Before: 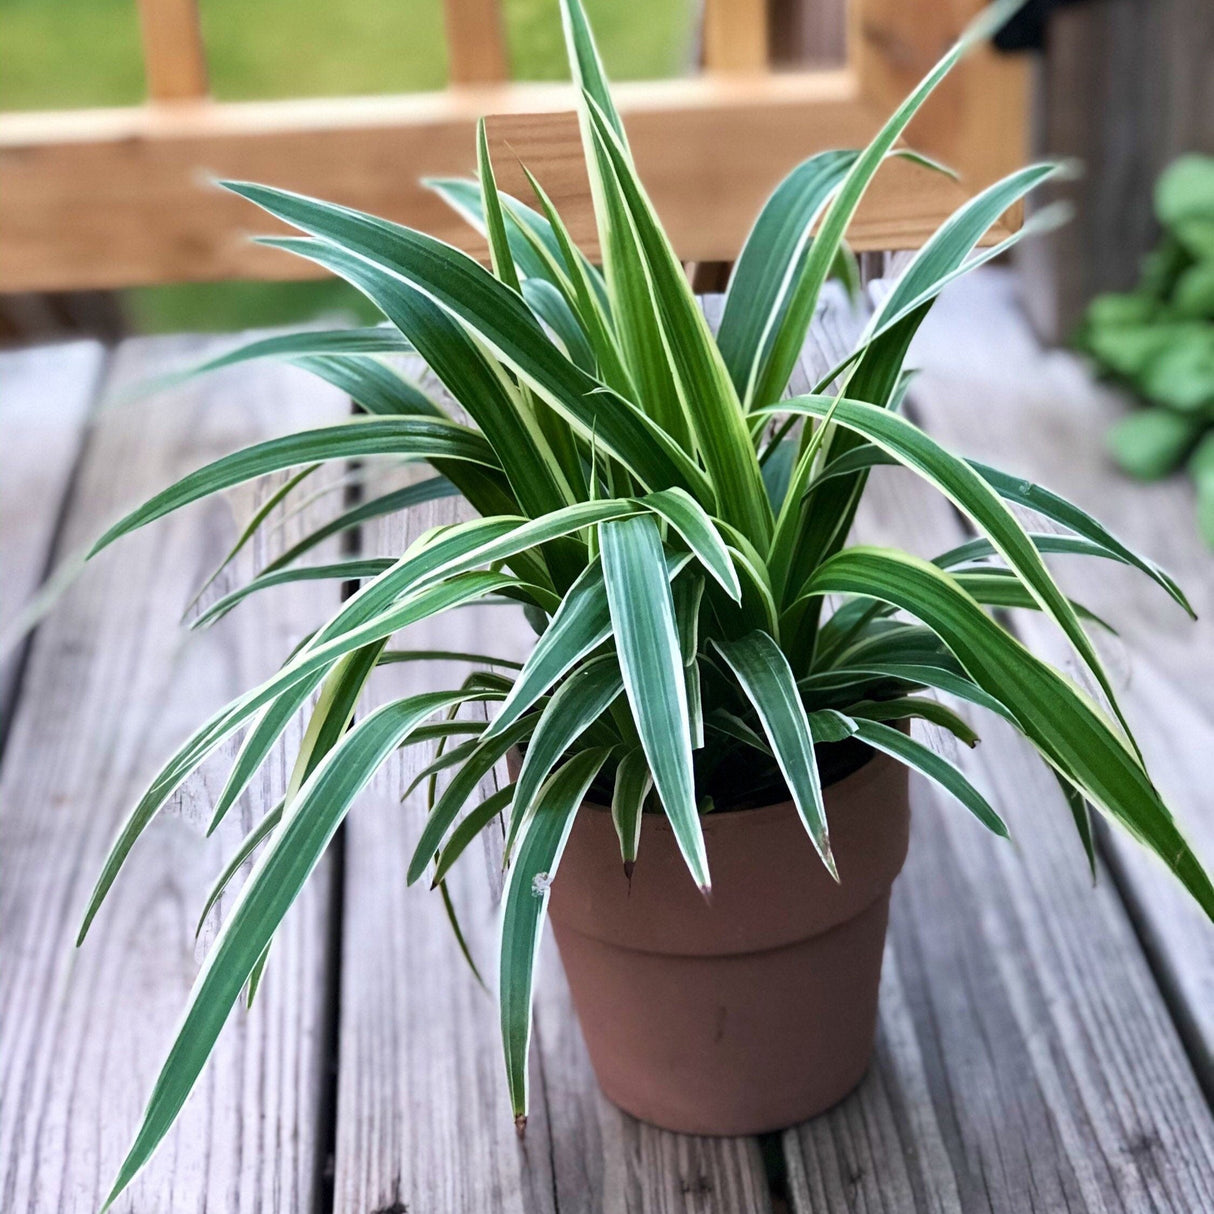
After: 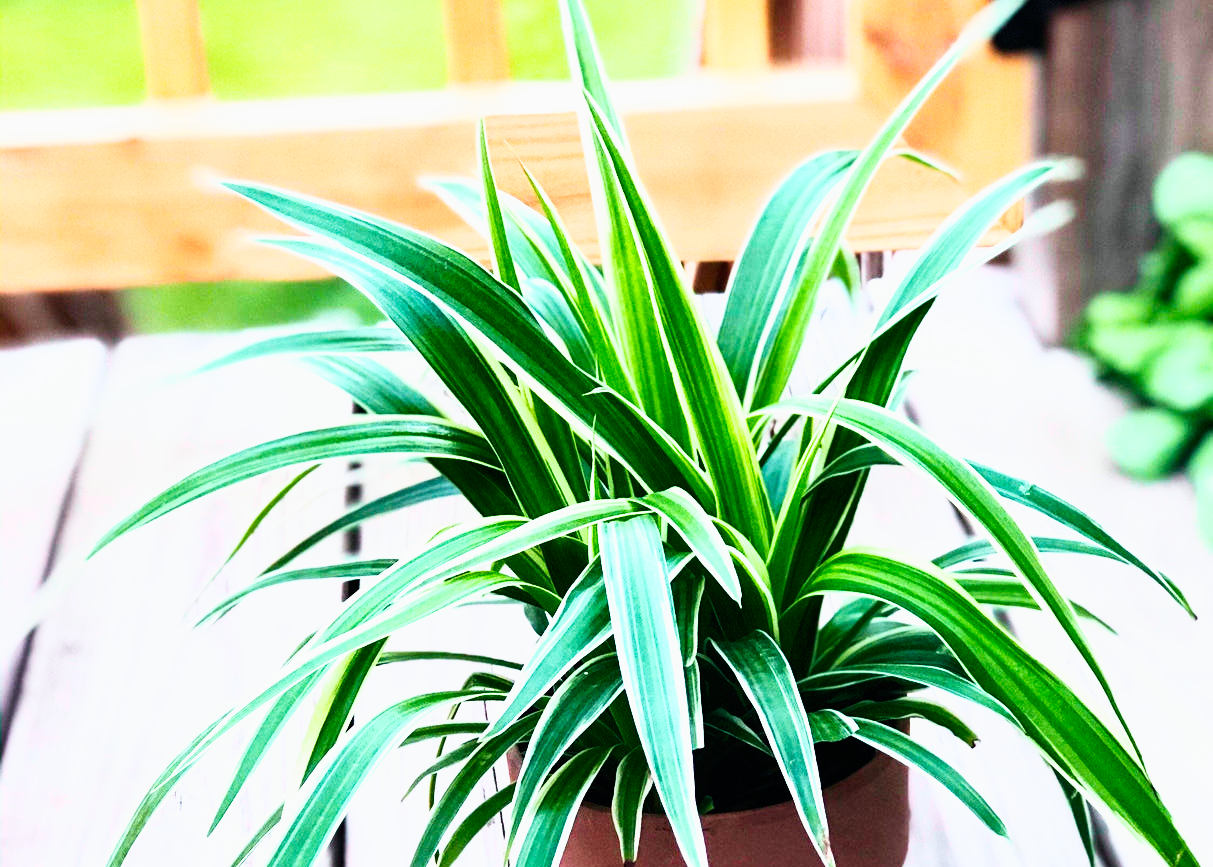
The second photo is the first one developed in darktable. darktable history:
base curve: curves: ch0 [(0, 0) (0.007, 0.004) (0.027, 0.03) (0.046, 0.07) (0.207, 0.54) (0.442, 0.872) (0.673, 0.972) (1, 1)], preserve colors none
tone curve: curves: ch0 [(0, 0) (0.051, 0.047) (0.102, 0.099) (0.236, 0.249) (0.429, 0.473) (0.67, 0.755) (0.875, 0.948) (1, 0.985)]; ch1 [(0, 0) (0.339, 0.298) (0.402, 0.363) (0.453, 0.413) (0.485, 0.469) (0.494, 0.493) (0.504, 0.502) (0.515, 0.526) (0.563, 0.591) (0.597, 0.639) (0.834, 0.888) (1, 1)]; ch2 [(0, 0) (0.362, 0.353) (0.425, 0.439) (0.501, 0.501) (0.537, 0.538) (0.58, 0.59) (0.642, 0.669) (0.773, 0.856) (1, 1)], color space Lab, independent channels, preserve colors none
crop: bottom 28.576%
